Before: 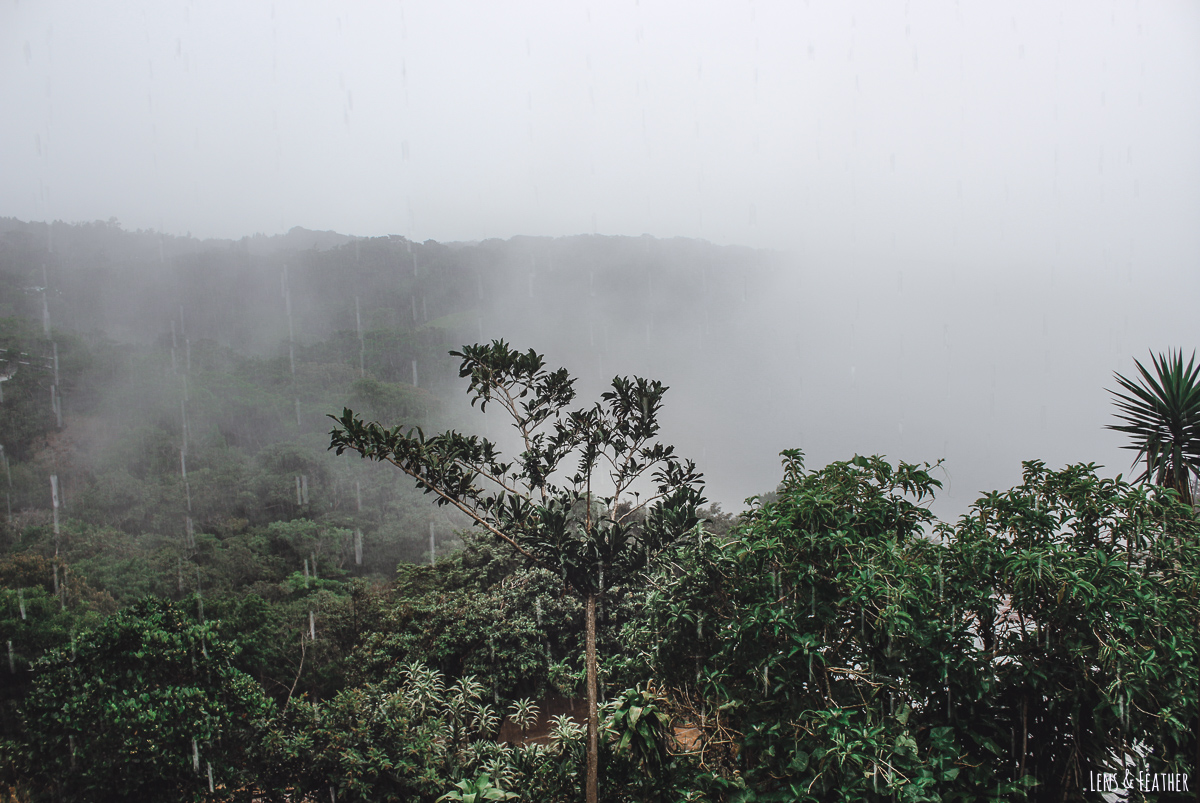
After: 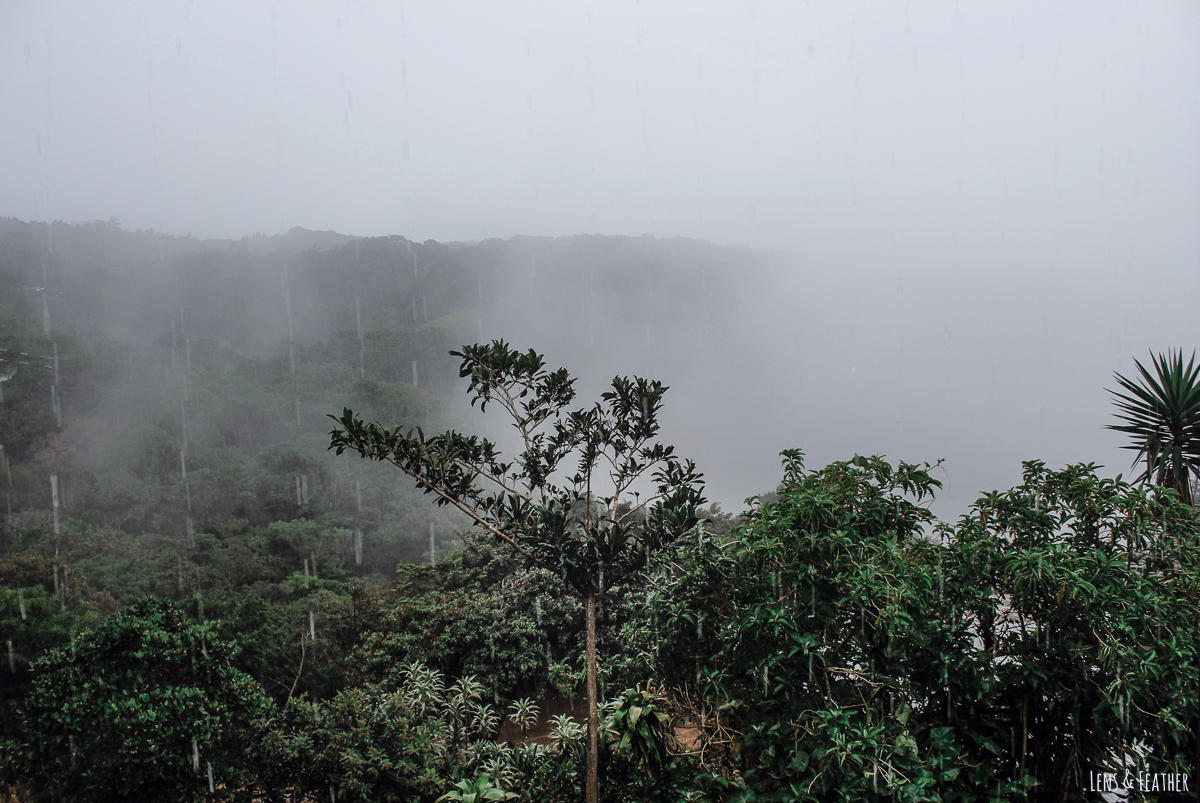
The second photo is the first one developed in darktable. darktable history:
white balance: red 0.988, blue 1.017
exposure: black level correction 0.006, exposure -0.226 EV, compensate highlight preservation false
